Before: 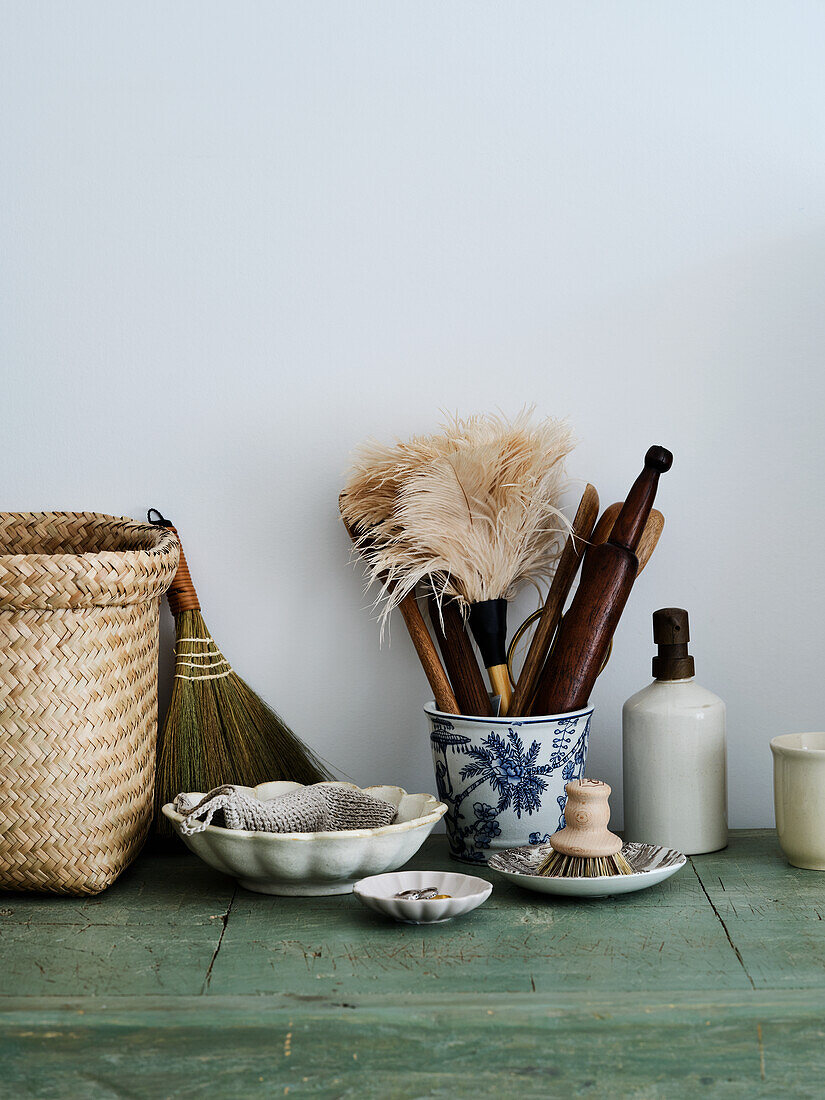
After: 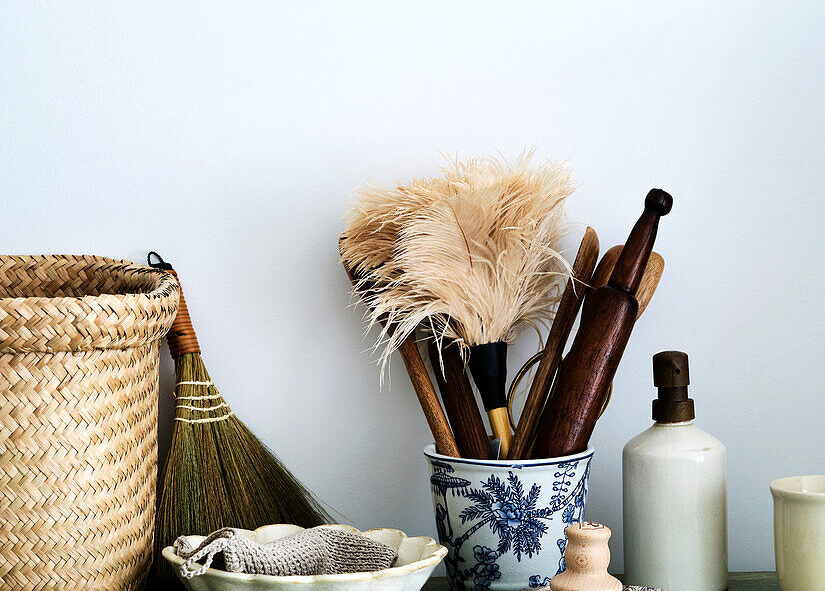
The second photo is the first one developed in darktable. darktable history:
crop and rotate: top 23.372%, bottom 22.864%
tone equalizer: -8 EV -0.415 EV, -7 EV -0.418 EV, -6 EV -0.326 EV, -5 EV -0.184 EV, -3 EV 0.202 EV, -2 EV 0.362 EV, -1 EV 0.378 EV, +0 EV 0.412 EV
velvia: on, module defaults
